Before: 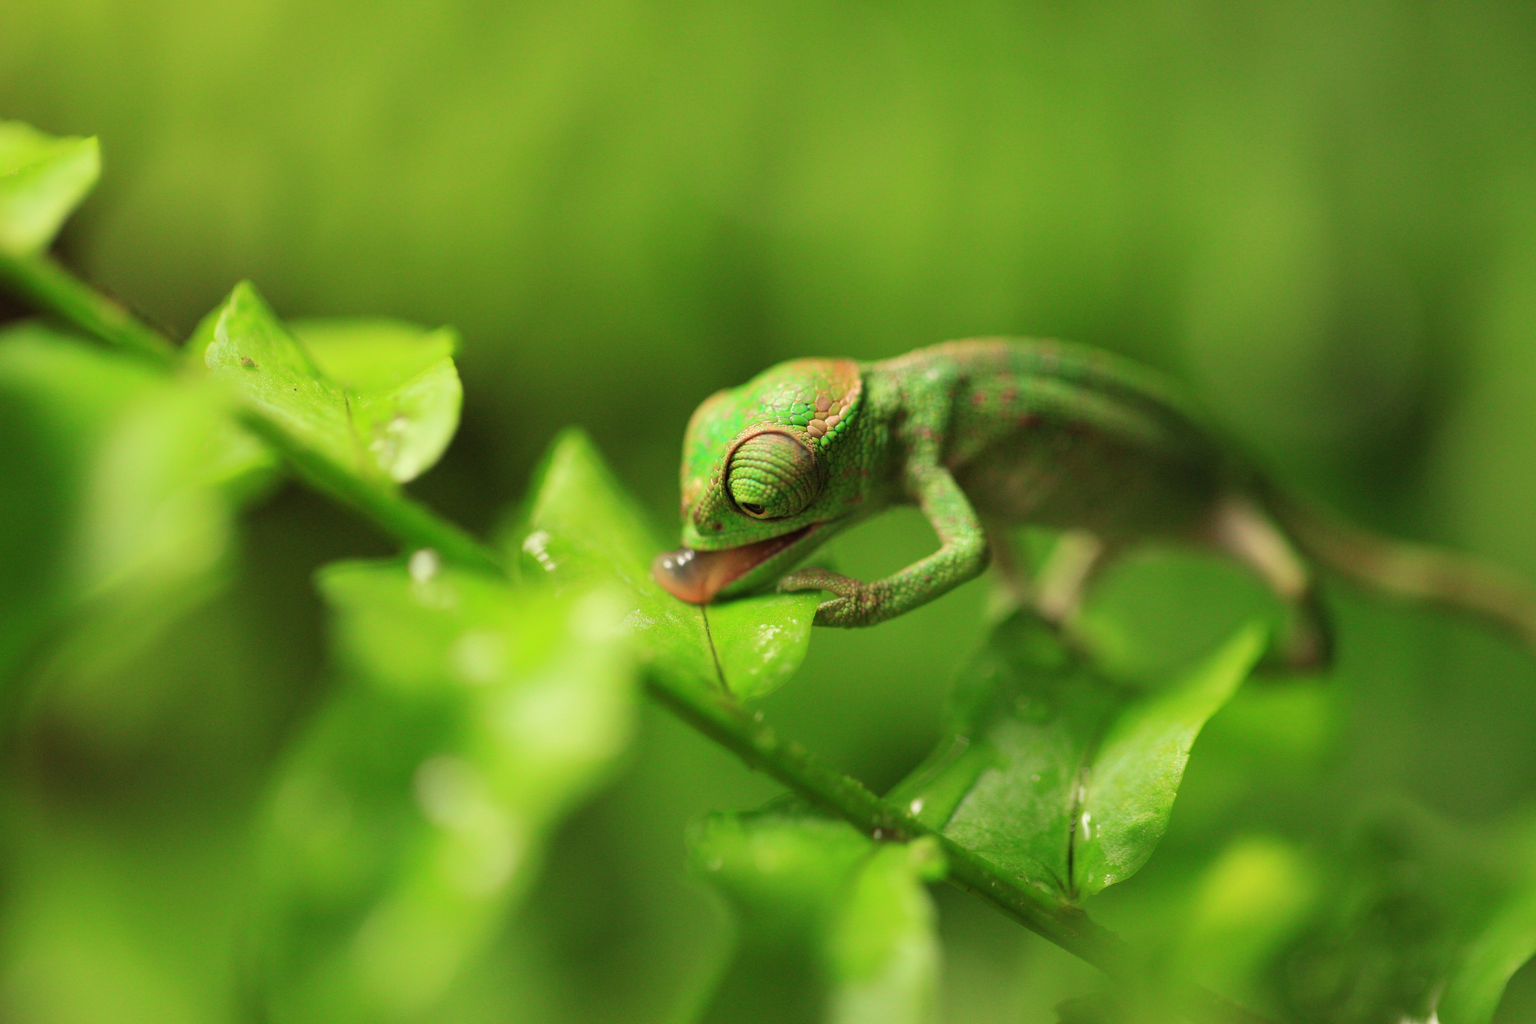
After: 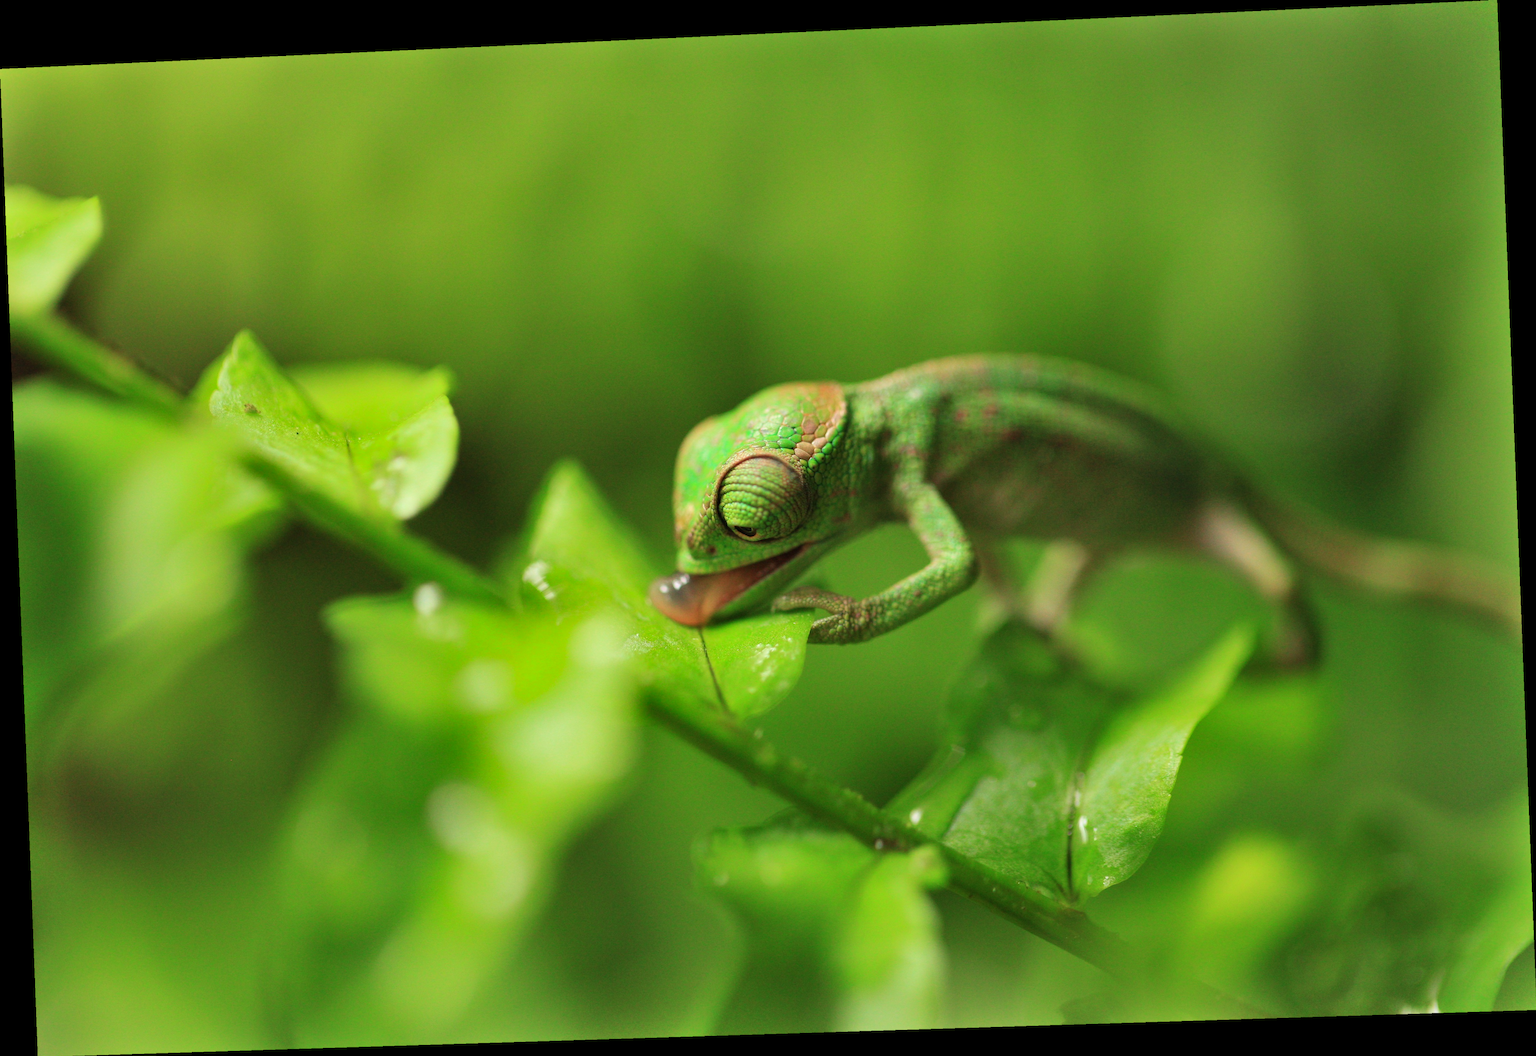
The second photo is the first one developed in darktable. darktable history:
shadows and highlights: radius 133.83, soften with gaussian
rotate and perspective: rotation -2.22°, lens shift (horizontal) -0.022, automatic cropping off
white balance: red 0.974, blue 1.044
